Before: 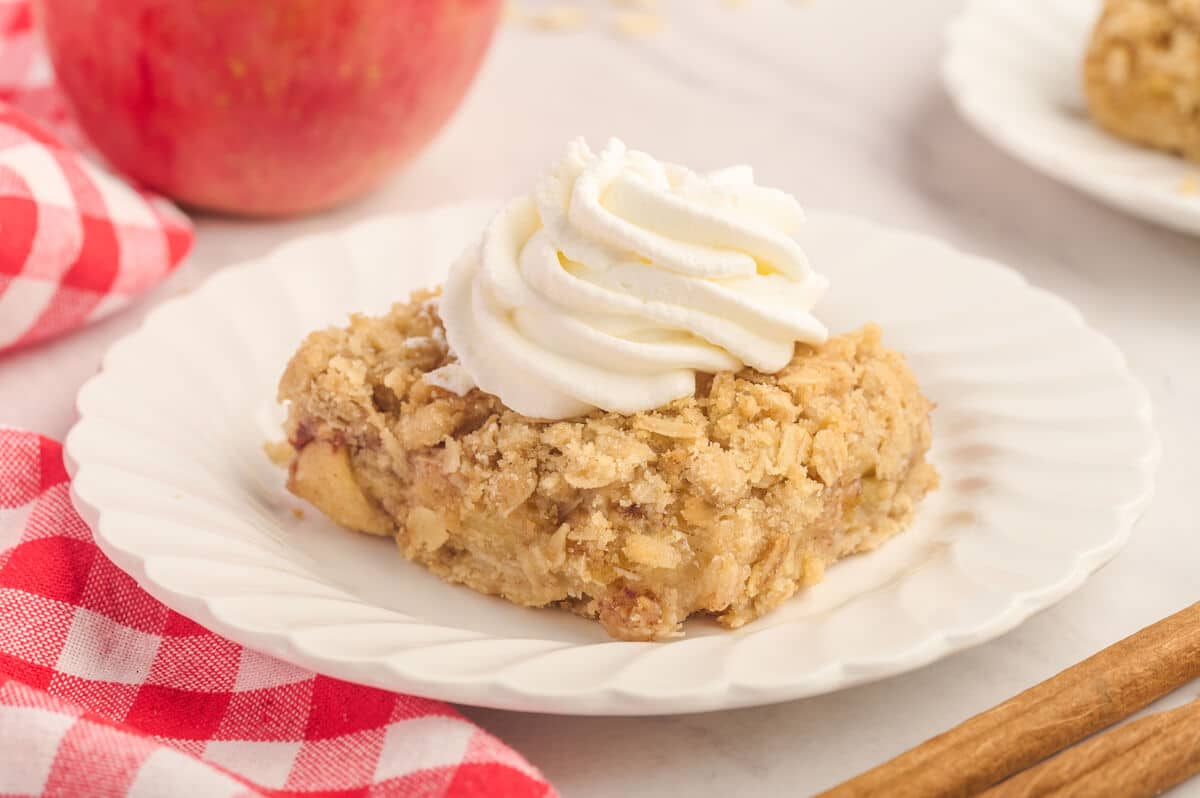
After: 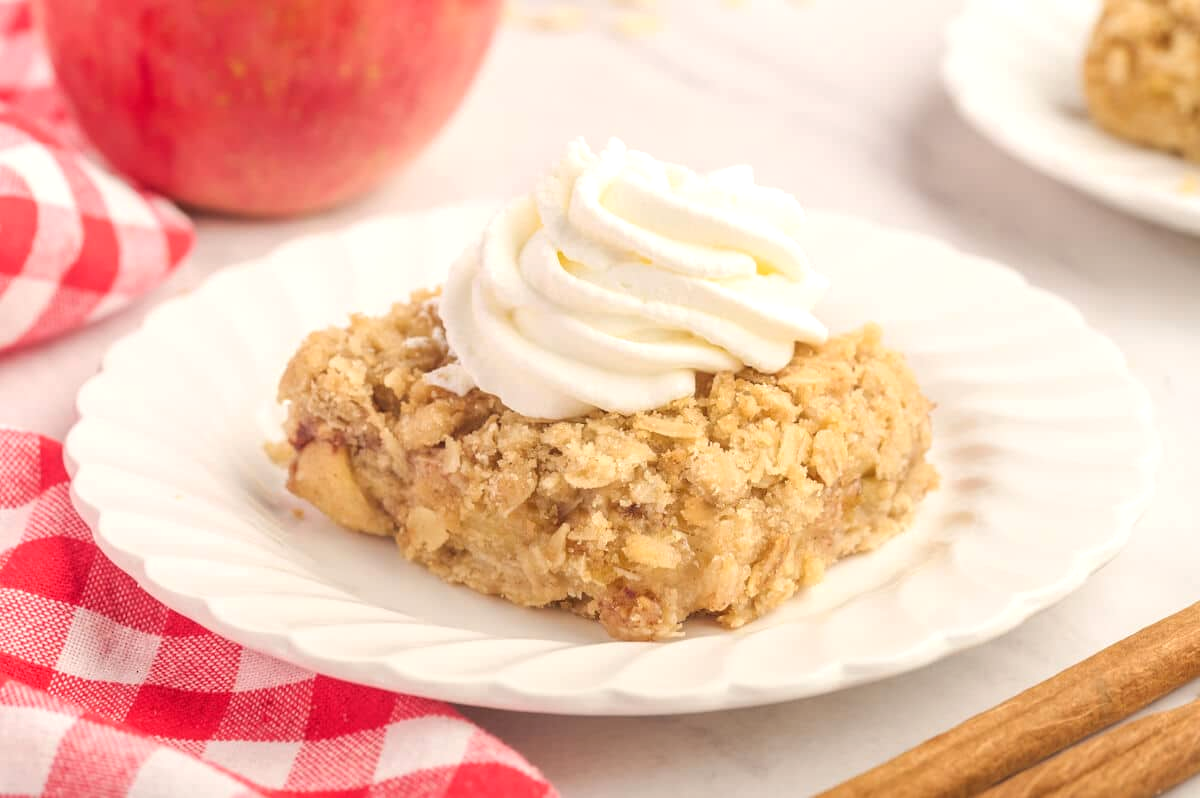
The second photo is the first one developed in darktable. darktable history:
exposure: exposure 0.25 EV, compensate highlight preservation false
